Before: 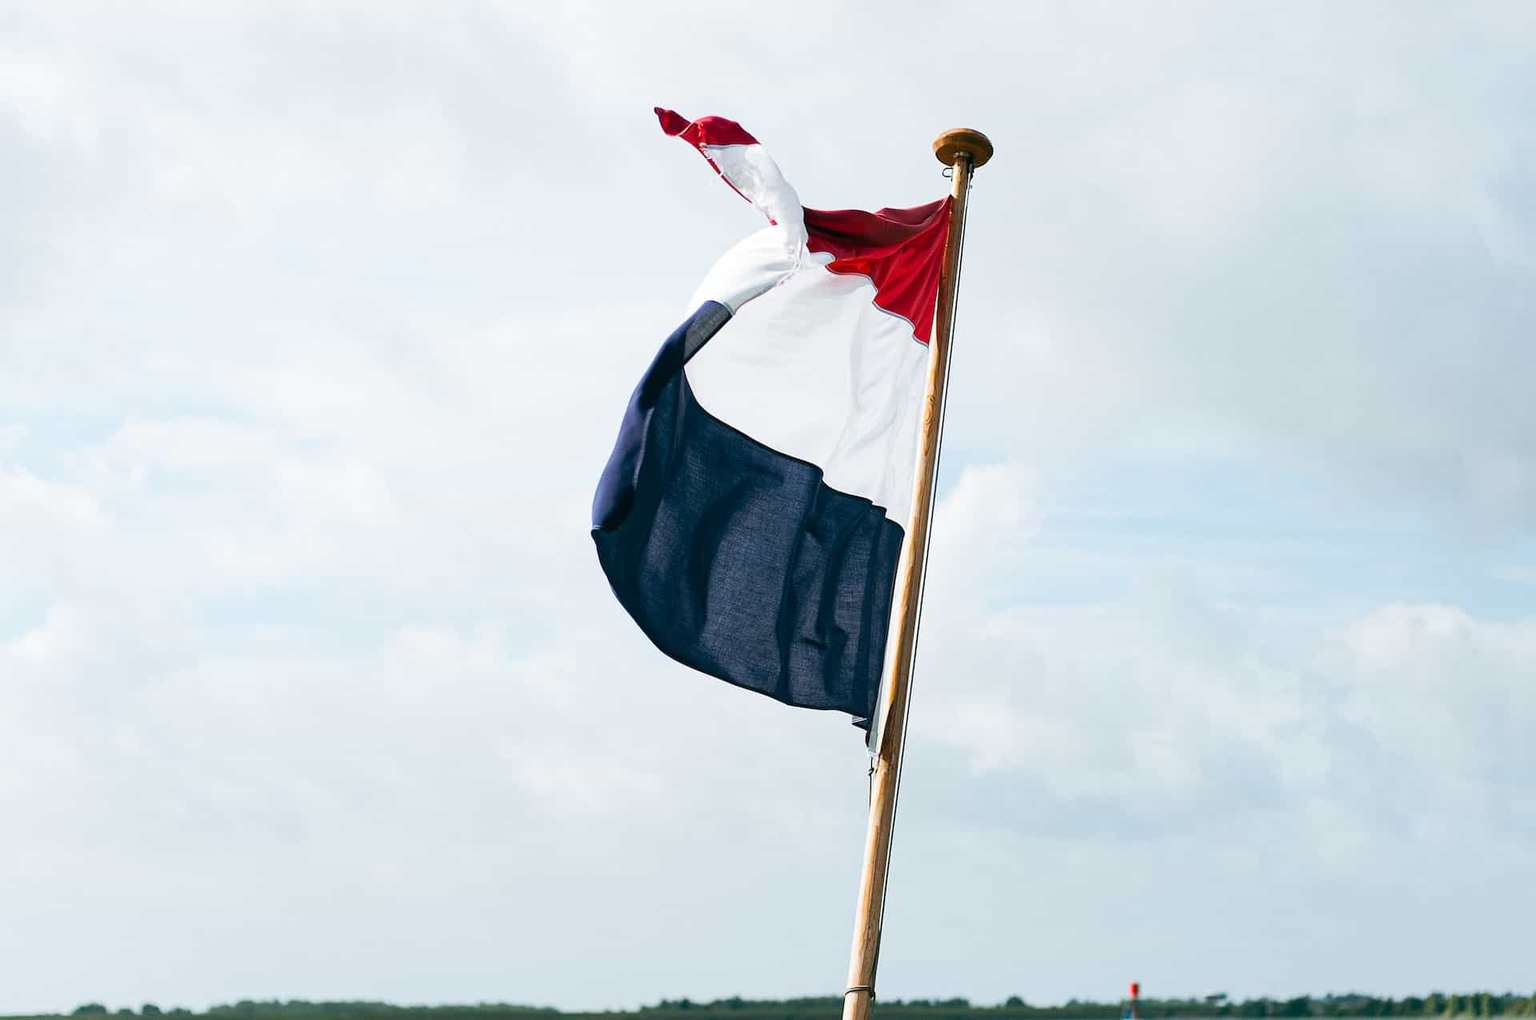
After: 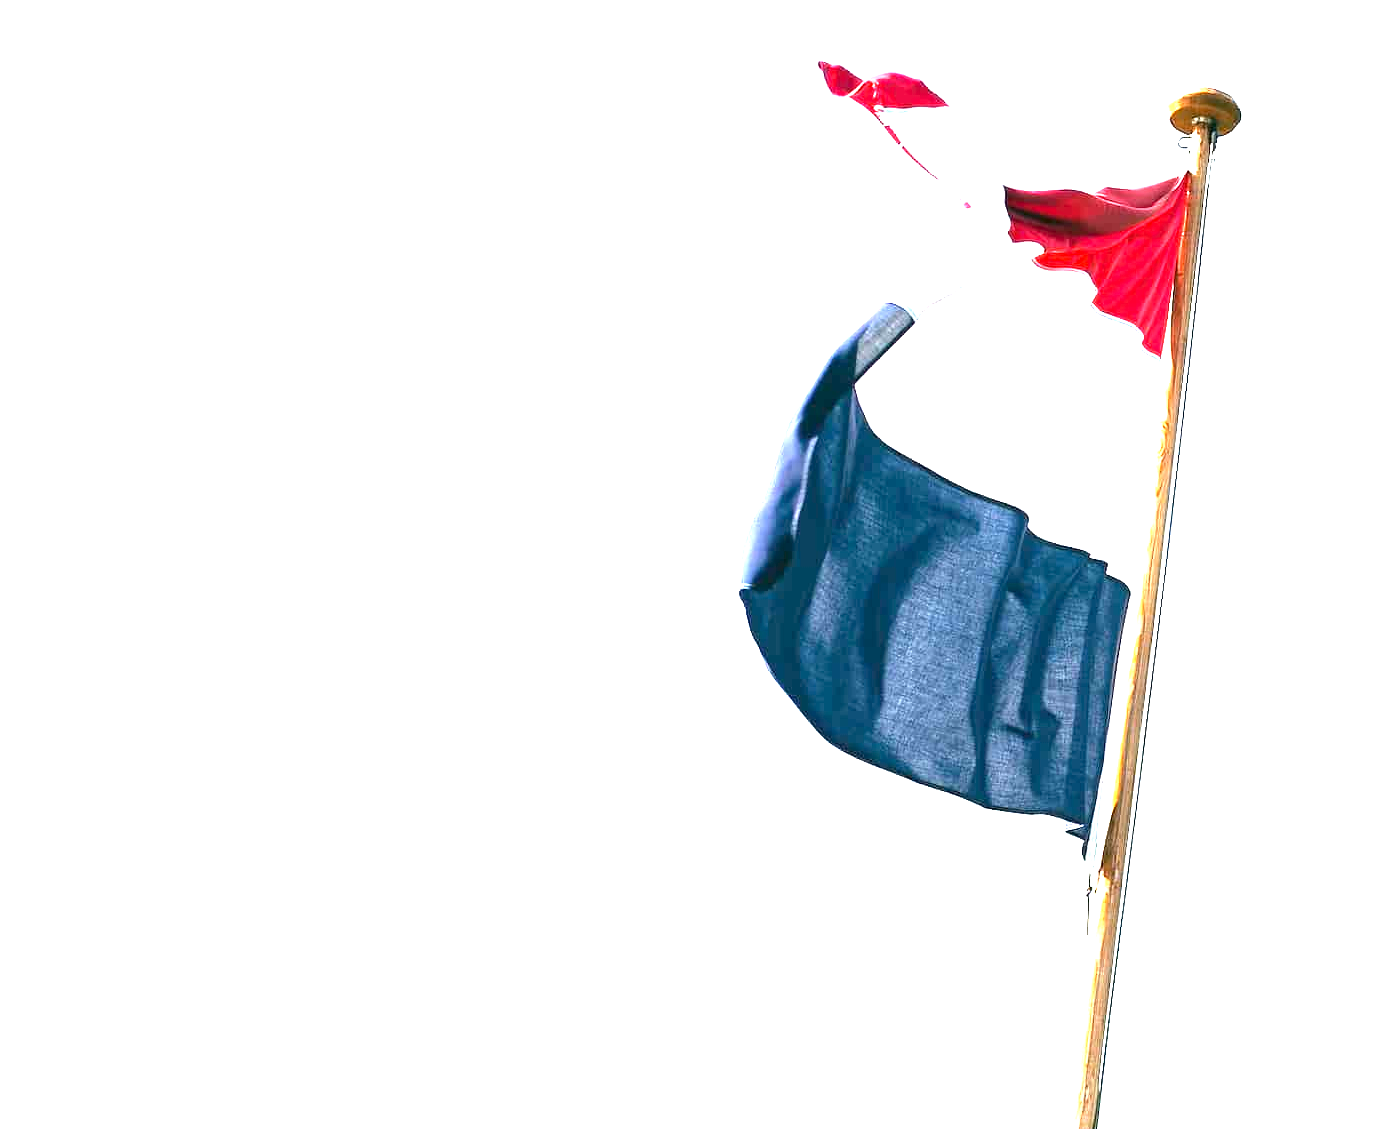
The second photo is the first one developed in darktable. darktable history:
exposure: exposure 2.286 EV, compensate exposure bias true, compensate highlight preservation false
crop: top 5.778%, right 27.878%, bottom 5.637%
